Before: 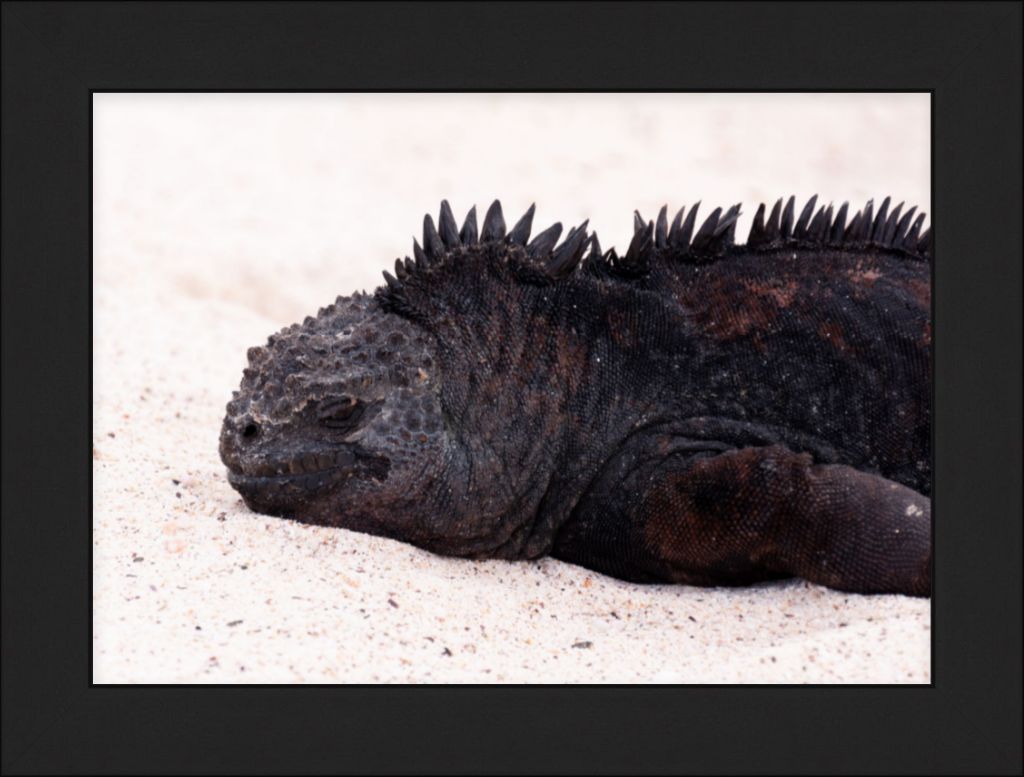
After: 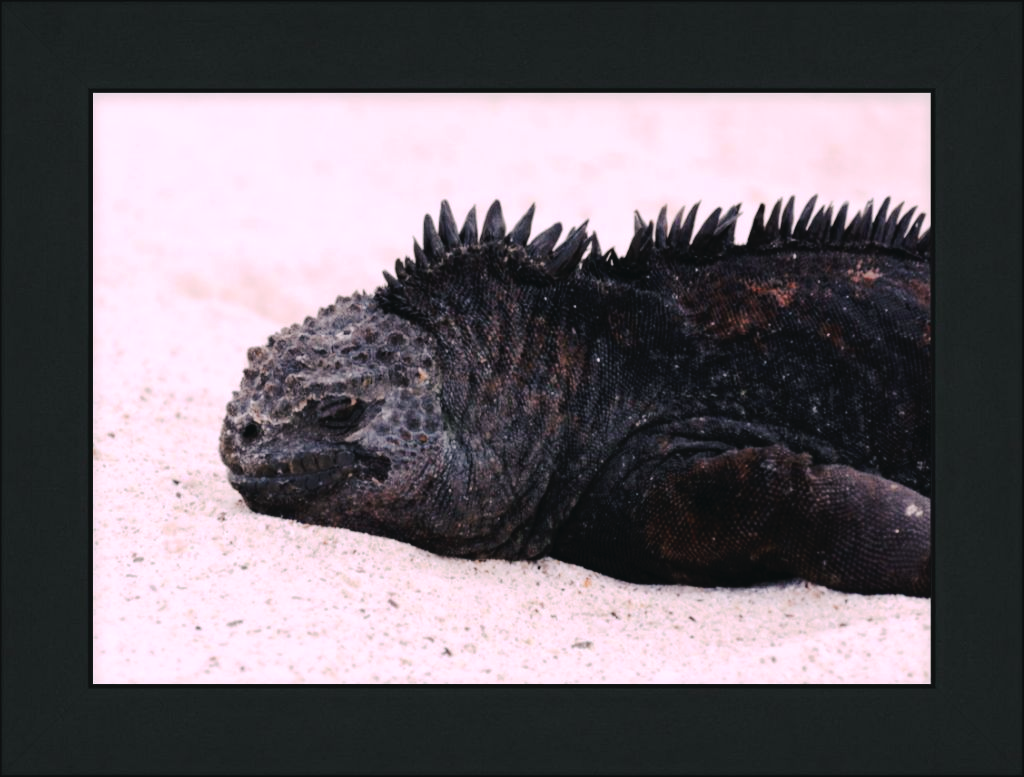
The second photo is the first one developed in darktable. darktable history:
tone curve: curves: ch0 [(0, 0) (0.003, 0.026) (0.011, 0.03) (0.025, 0.038) (0.044, 0.046) (0.069, 0.055) (0.1, 0.075) (0.136, 0.114) (0.177, 0.158) (0.224, 0.215) (0.277, 0.296) (0.335, 0.386) (0.399, 0.479) (0.468, 0.568) (0.543, 0.637) (0.623, 0.707) (0.709, 0.773) (0.801, 0.834) (0.898, 0.896) (1, 1)], preserve colors none
color look up table: target L [90.43, 93.5, 92.64, 88.21, 86.78, 84.03, 65.9, 59.25, 55.4, 51.13, 42.71, 23.03, 17.48, 201.65, 82.13, 71.96, 71.61, 61.06, 57.35, 55.59, 47.96, 47.4, 41.13, 39.53, 39.69, 30.41, 25.26, 2.411, 95.95, 87.52, 72.44, 66.3, 67.2, 65.26, 66.49, 52.86, 45.32, 42.45, 44.5, 36.83, 34.09, 16.64, 19.83, 6.7, 96.1, 84.67, 68.7, 50.66, 27.31], target a [-22.9, -5.147, -0.91, -24.26, -37.76, -14.25, -34.17, -55.37, -21.27, -28.32, -34.34, -20.05, -15.88, 0, -0.51, 39.92, 20.92, 40.06, 61.46, 59.3, 65.83, 23.77, 18.14, 45.71, 54.62, 4.636, 20.23, 1.101, 19.3, 22.14, 45.38, 3.129, 58.7, 9.84, 34.72, 65.51, 3.451, 39.21, 30.61, 37.14, 15.93, 30.05, 17.75, 9.881, -43.74, -25.97, -5.402, -22.6, -9.76], target b [35.8, 29.94, 9.565, 10.67, 24.33, -2.461, 11.58, 34.35, 34.24, 0.699, 22.13, 12.75, 8.136, -0.001, 64.56, 13.97, 37.13, 59.78, 45.26, 56.87, 24.31, 21.34, 38.67, 33.34, 46.12, 1.718, 33.7, 0.397, -9.904, -12.24, -19.79, -1.259, -36.16, -47.15, -44.19, -13.22, -43.86, -3.803, -36, -56.83, -71.36, -3.344, -40.25, -23.49, -10.84, -15.43, -34.48, -26.45, -11.27], num patches 49
